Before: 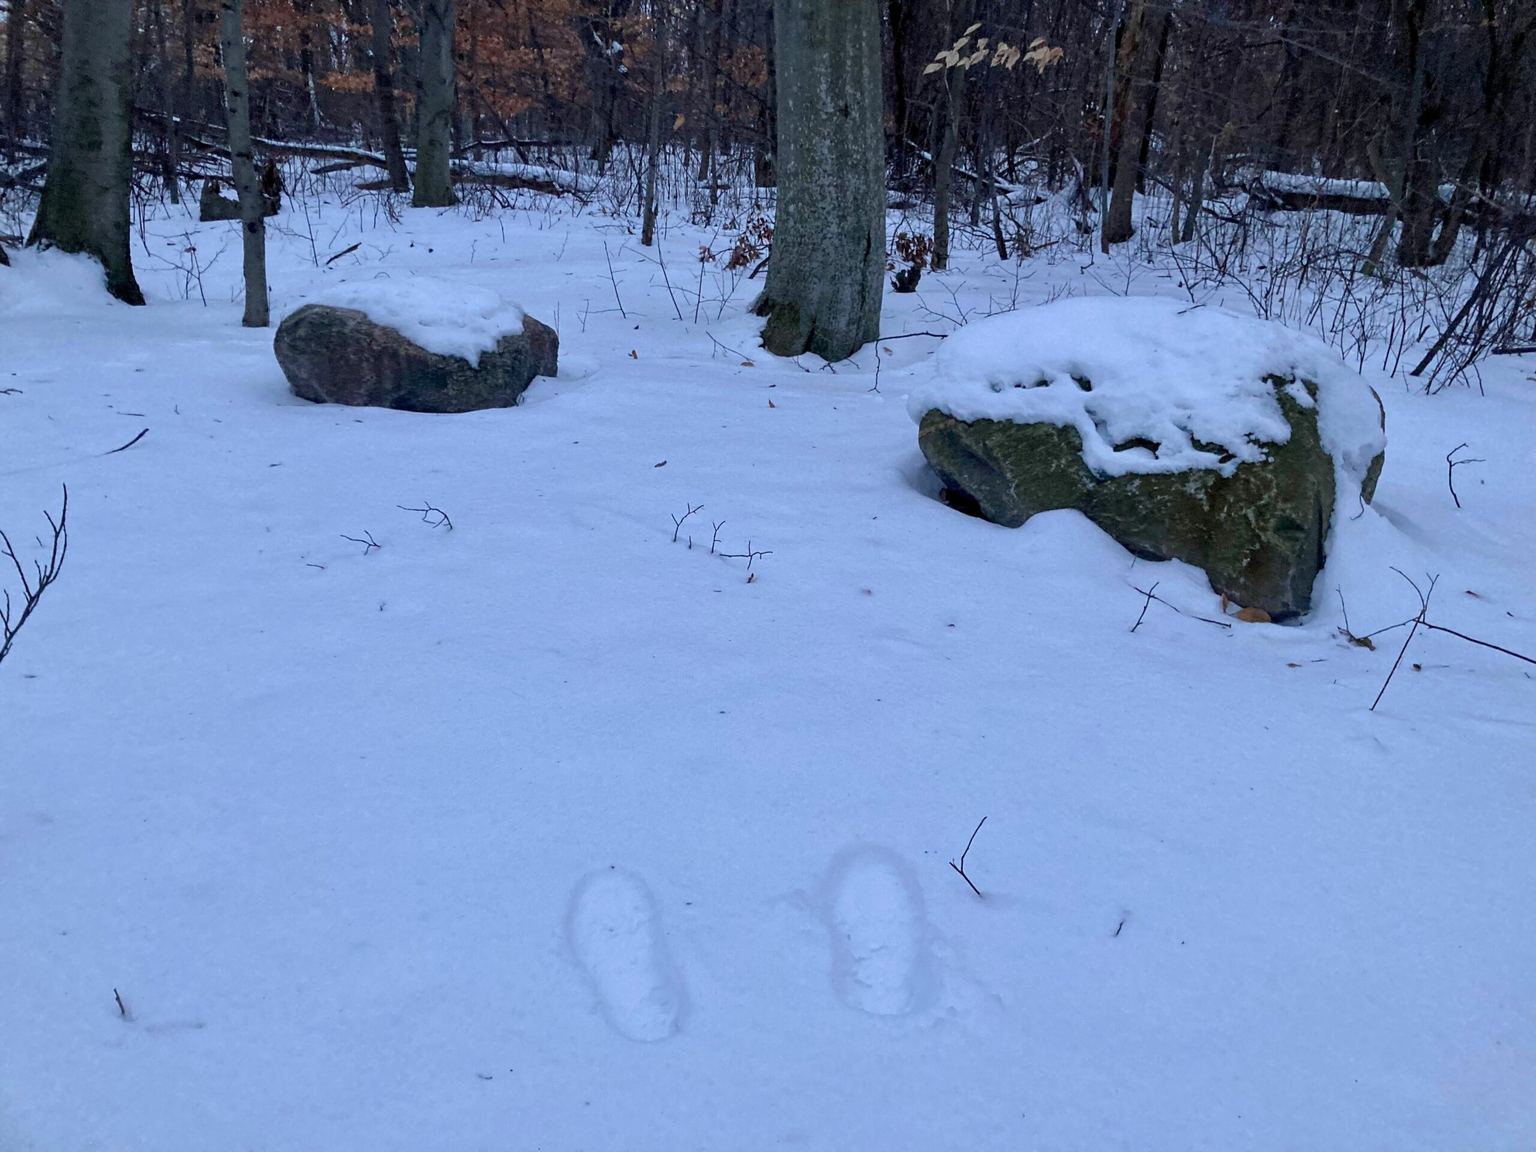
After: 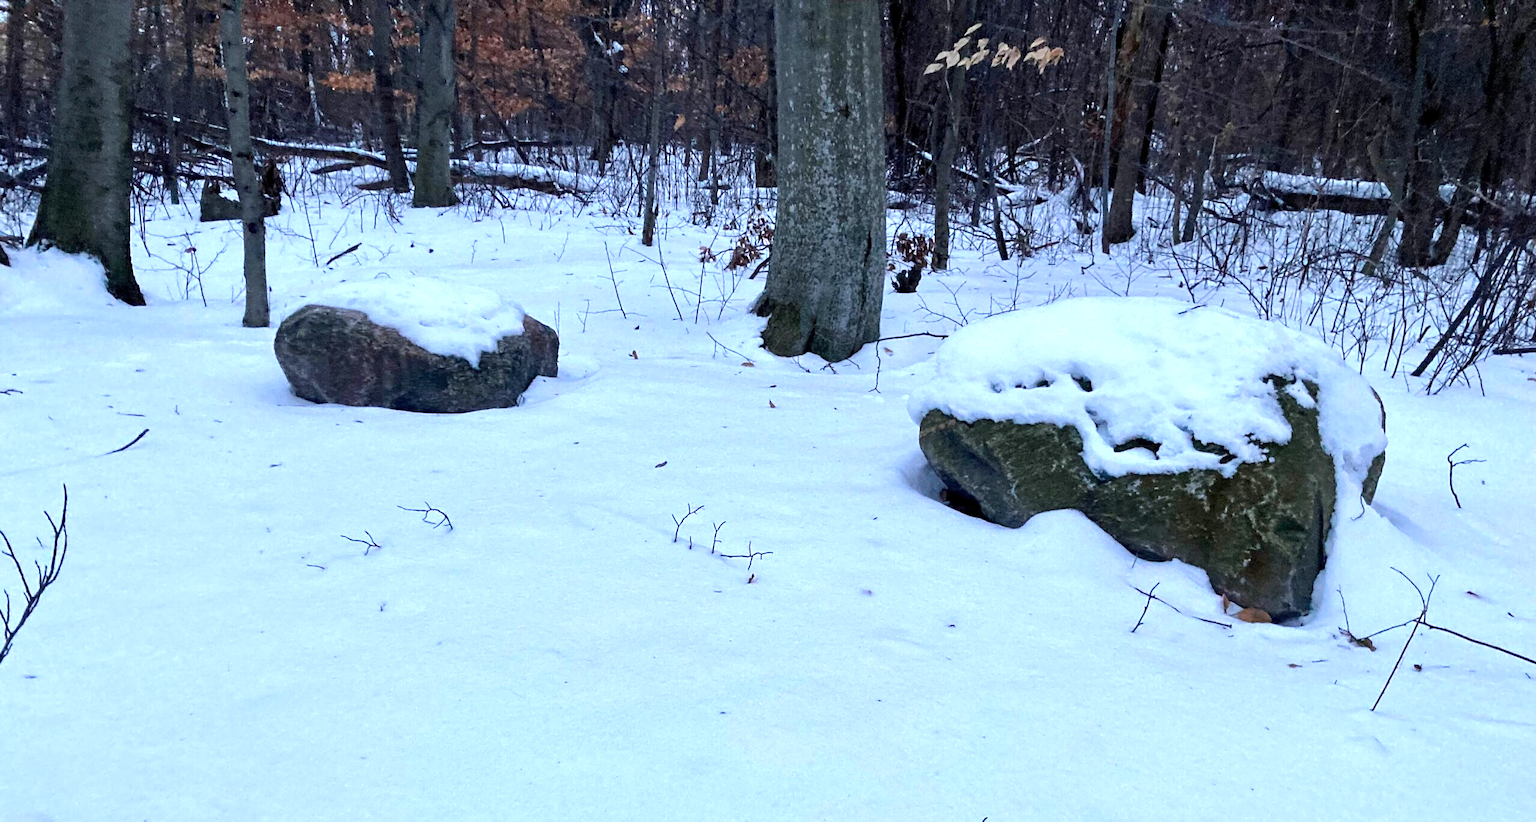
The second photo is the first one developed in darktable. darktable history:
exposure: exposure 0.661 EV, compensate highlight preservation false
crop: bottom 28.576%
tone equalizer: -8 EV -0.417 EV, -7 EV -0.389 EV, -6 EV -0.333 EV, -5 EV -0.222 EV, -3 EV 0.222 EV, -2 EV 0.333 EV, -1 EV 0.389 EV, +0 EV 0.417 EV, edges refinement/feathering 500, mask exposure compensation -1.57 EV, preserve details no
color zones: curves: ch0 [(0.224, 0.526) (0.75, 0.5)]; ch1 [(0.055, 0.526) (0.224, 0.761) (0.377, 0.526) (0.75, 0.5)]
